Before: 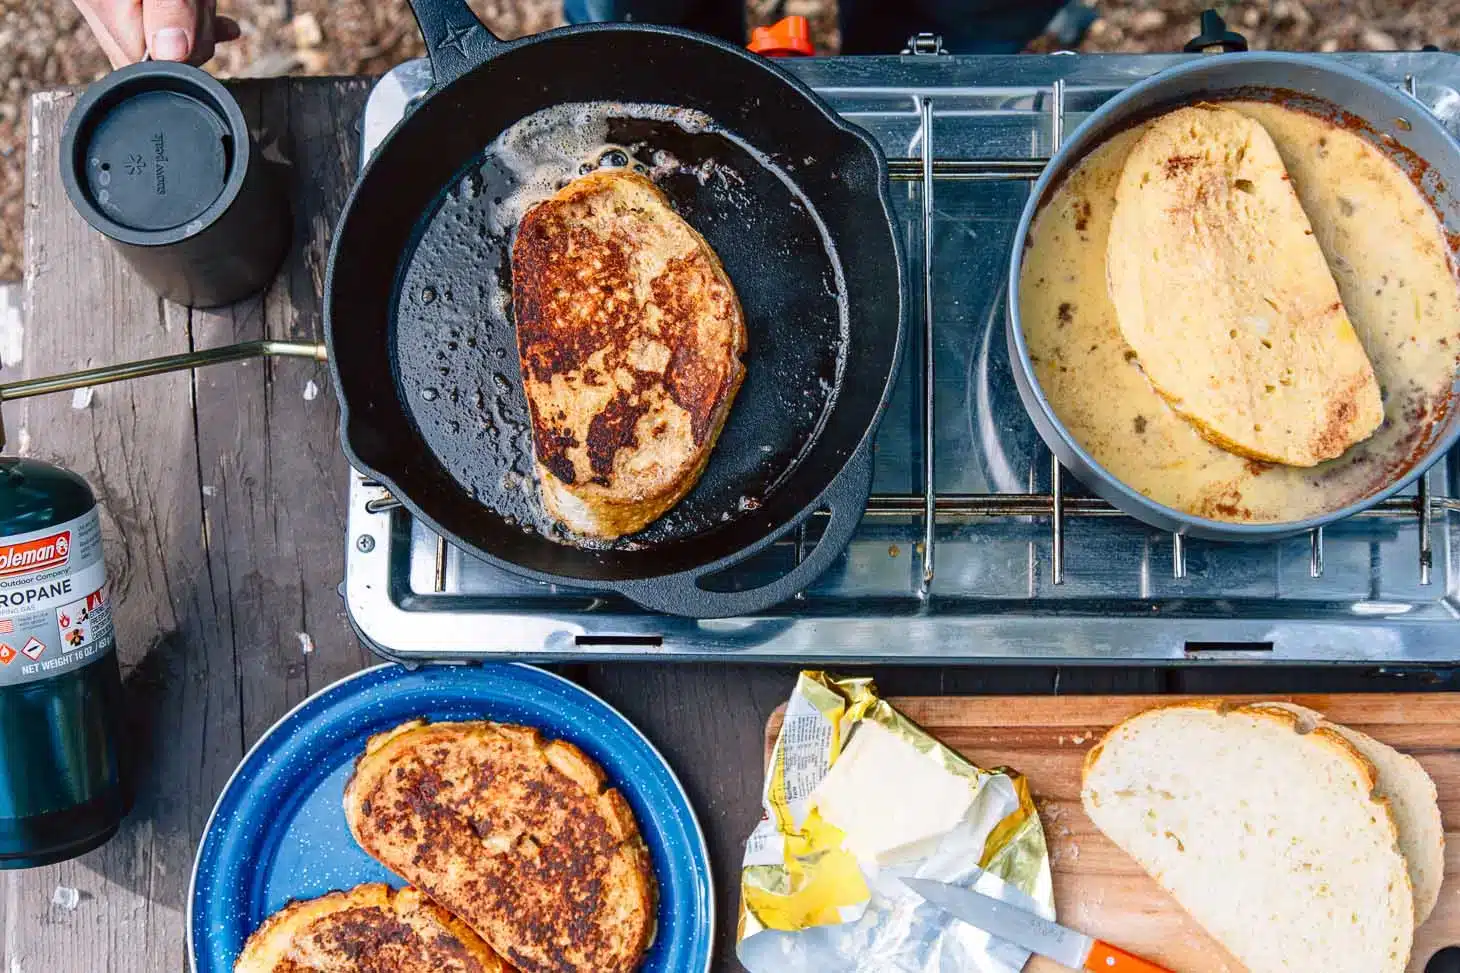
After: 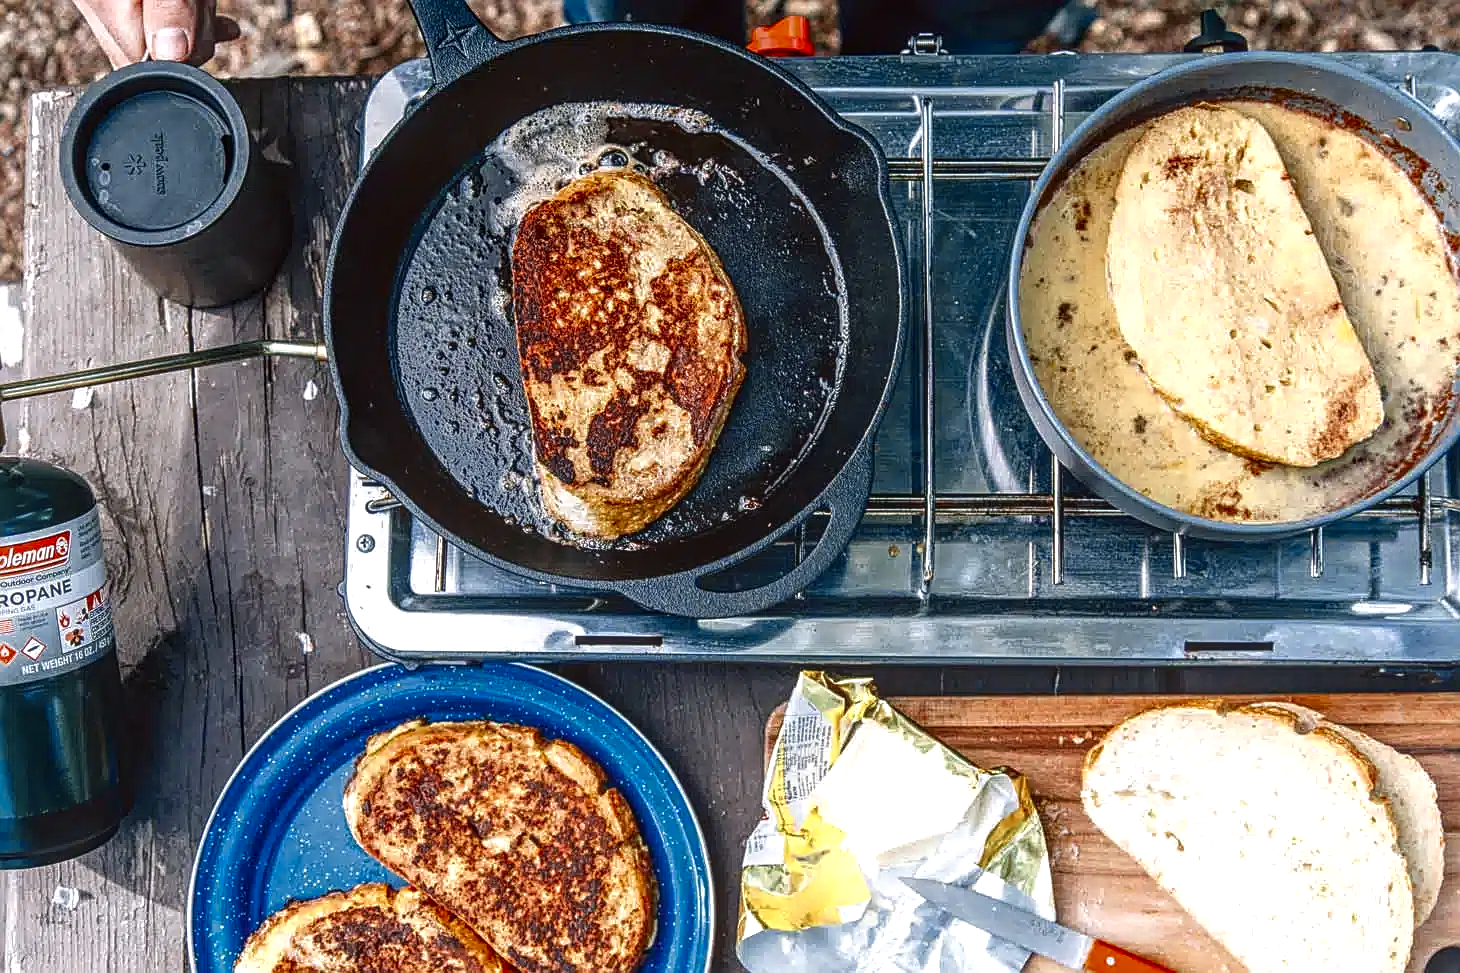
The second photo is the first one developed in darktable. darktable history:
color zones: curves: ch0 [(0, 0.5) (0.125, 0.4) (0.25, 0.5) (0.375, 0.4) (0.5, 0.4) (0.625, 0.35) (0.75, 0.35) (0.875, 0.5)]; ch1 [(0, 0.35) (0.125, 0.45) (0.25, 0.35) (0.375, 0.35) (0.5, 0.35) (0.625, 0.35) (0.75, 0.45) (0.875, 0.35)]; ch2 [(0, 0.6) (0.125, 0.5) (0.25, 0.5) (0.375, 0.6) (0.5, 0.6) (0.625, 0.5) (0.75, 0.5) (0.875, 0.5)]
contrast brightness saturation: contrast 0.07, brightness -0.128, saturation 0.045
sharpen: on, module defaults
exposure: black level correction 0, exposure 0.499 EV, compensate highlight preservation false
local contrast: highlights 1%, shadows 6%, detail 133%
